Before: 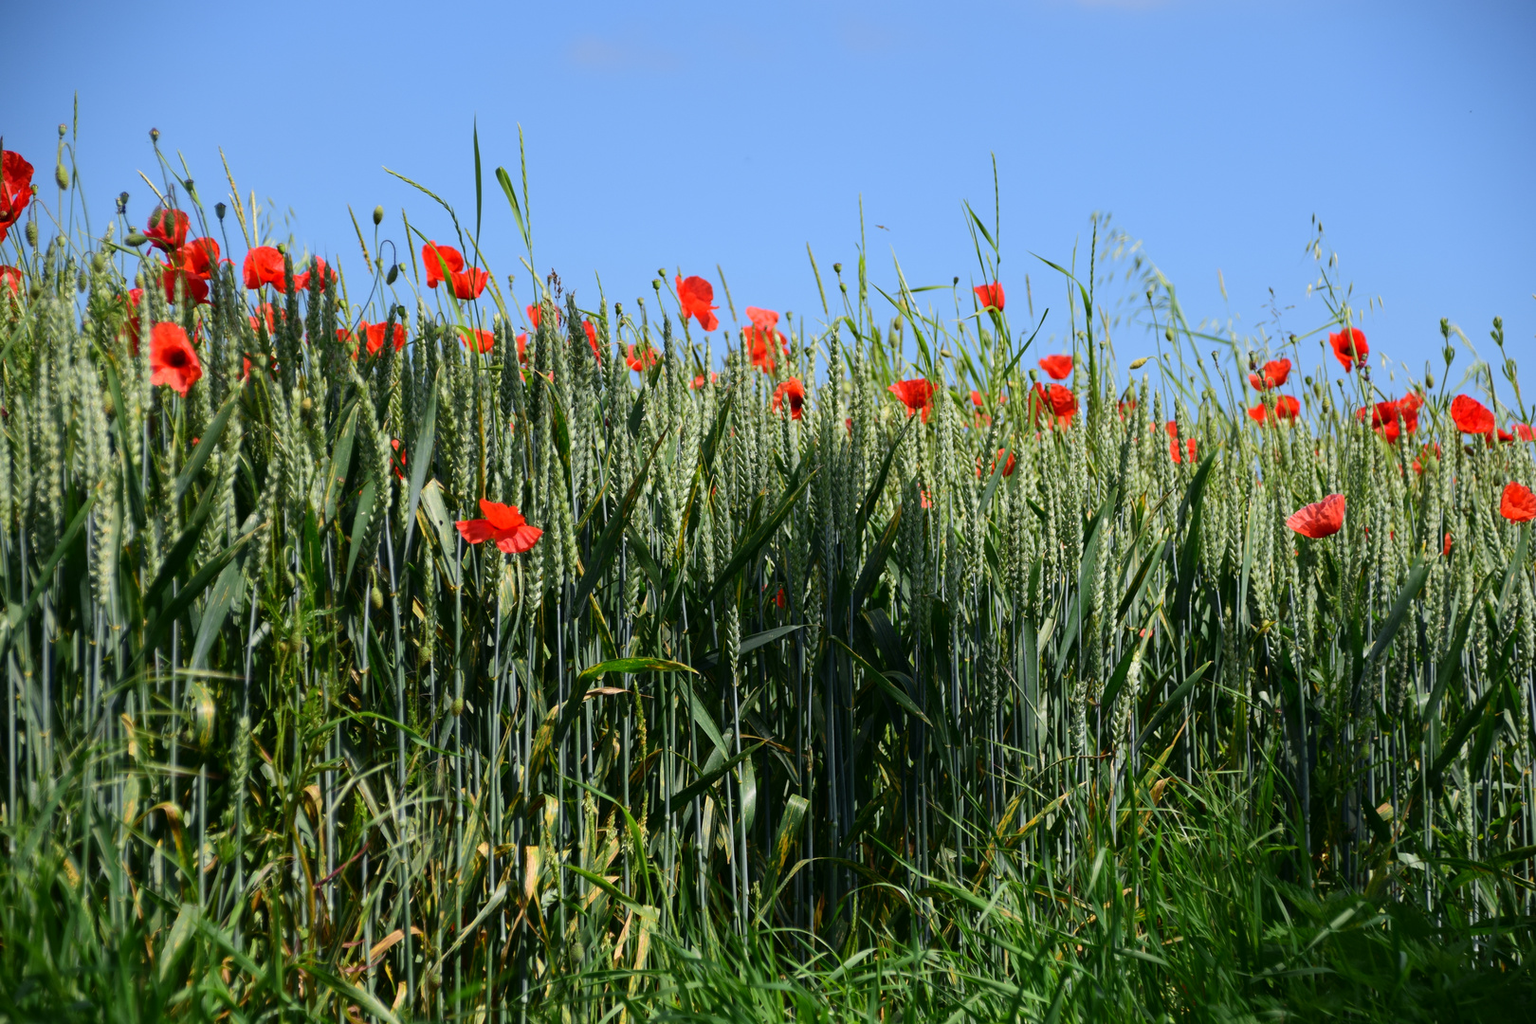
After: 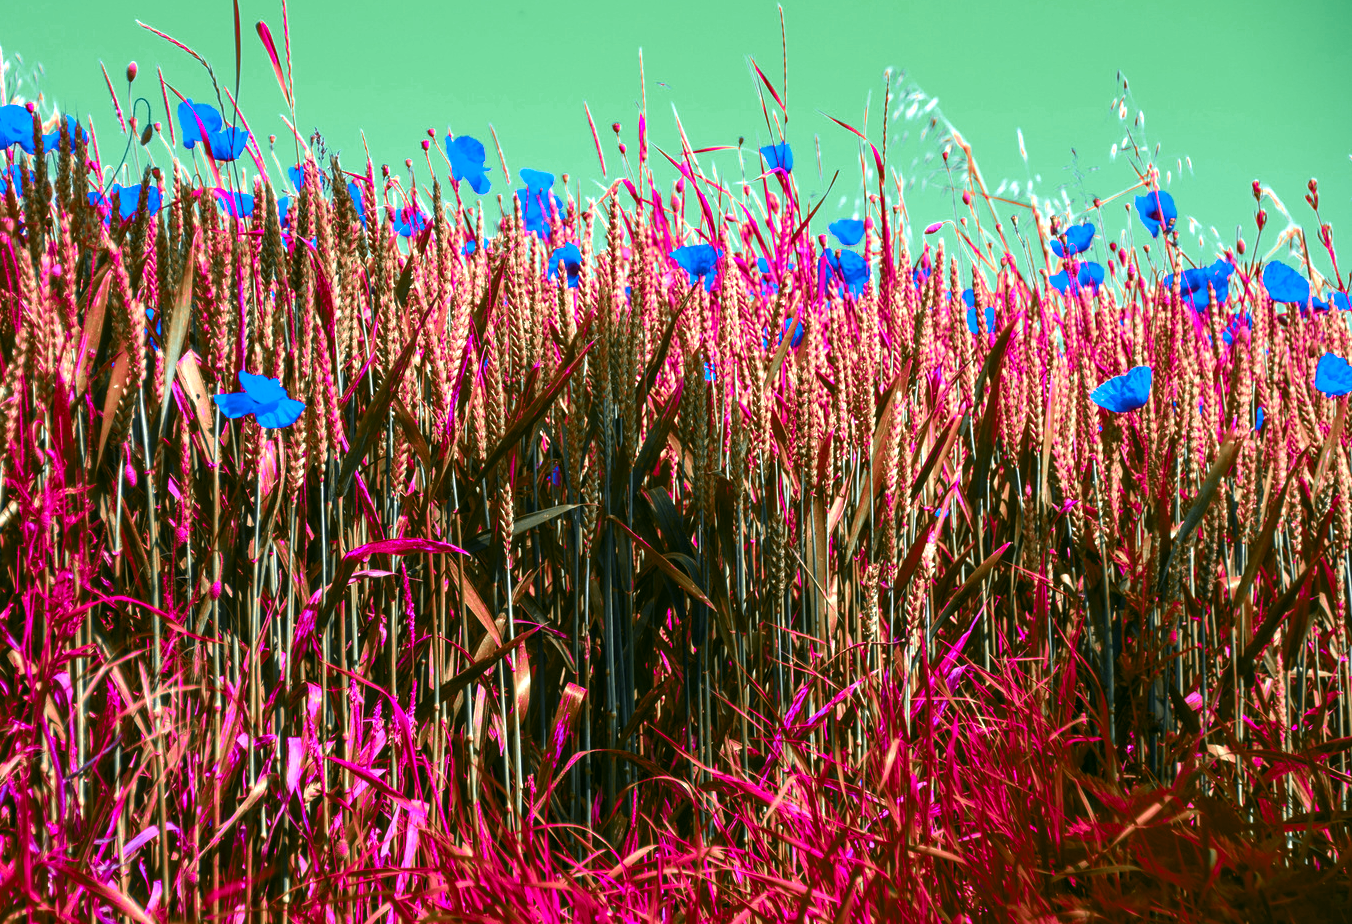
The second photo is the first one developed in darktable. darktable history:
color balance rgb: perceptual saturation grading › global saturation 1.964%, perceptual saturation grading › highlights -1.588%, perceptual saturation grading › mid-tones 4.096%, perceptual saturation grading › shadows 7.247%, perceptual brilliance grading › global brilliance 14.93%, perceptual brilliance grading › shadows -34.201%, global vibrance 20%
crop: left 16.517%, top 14.354%
exposure: black level correction 0, exposure 0.892 EV, compensate highlight preservation false
local contrast: on, module defaults
color zones: curves: ch0 [(0.826, 0.353)]; ch1 [(0.242, 0.647) (0.889, 0.342)]; ch2 [(0.246, 0.089) (0.969, 0.068)]
